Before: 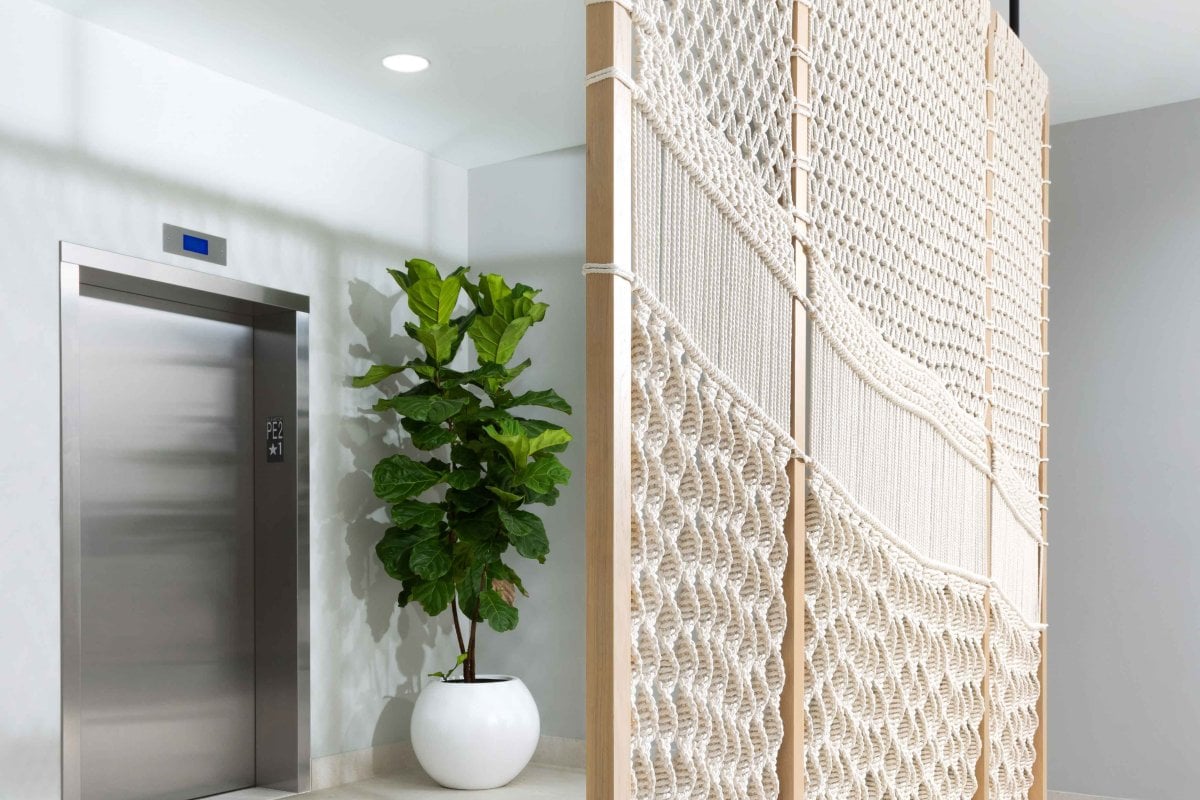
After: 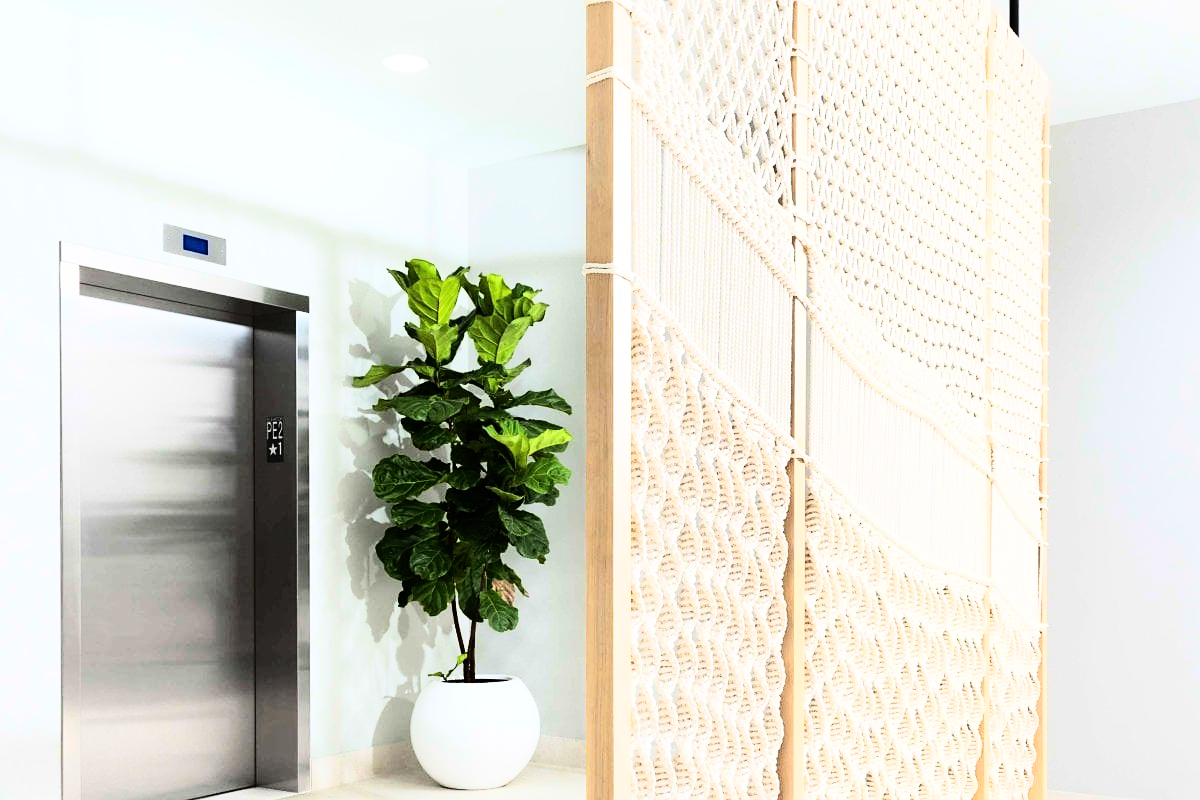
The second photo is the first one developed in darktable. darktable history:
sharpen: radius 1.559, amount 0.373, threshold 1.271
rgb curve: curves: ch0 [(0, 0) (0.21, 0.15) (0.24, 0.21) (0.5, 0.75) (0.75, 0.96) (0.89, 0.99) (1, 1)]; ch1 [(0, 0.02) (0.21, 0.13) (0.25, 0.2) (0.5, 0.67) (0.75, 0.9) (0.89, 0.97) (1, 1)]; ch2 [(0, 0.02) (0.21, 0.13) (0.25, 0.2) (0.5, 0.67) (0.75, 0.9) (0.89, 0.97) (1, 1)], compensate middle gray true
